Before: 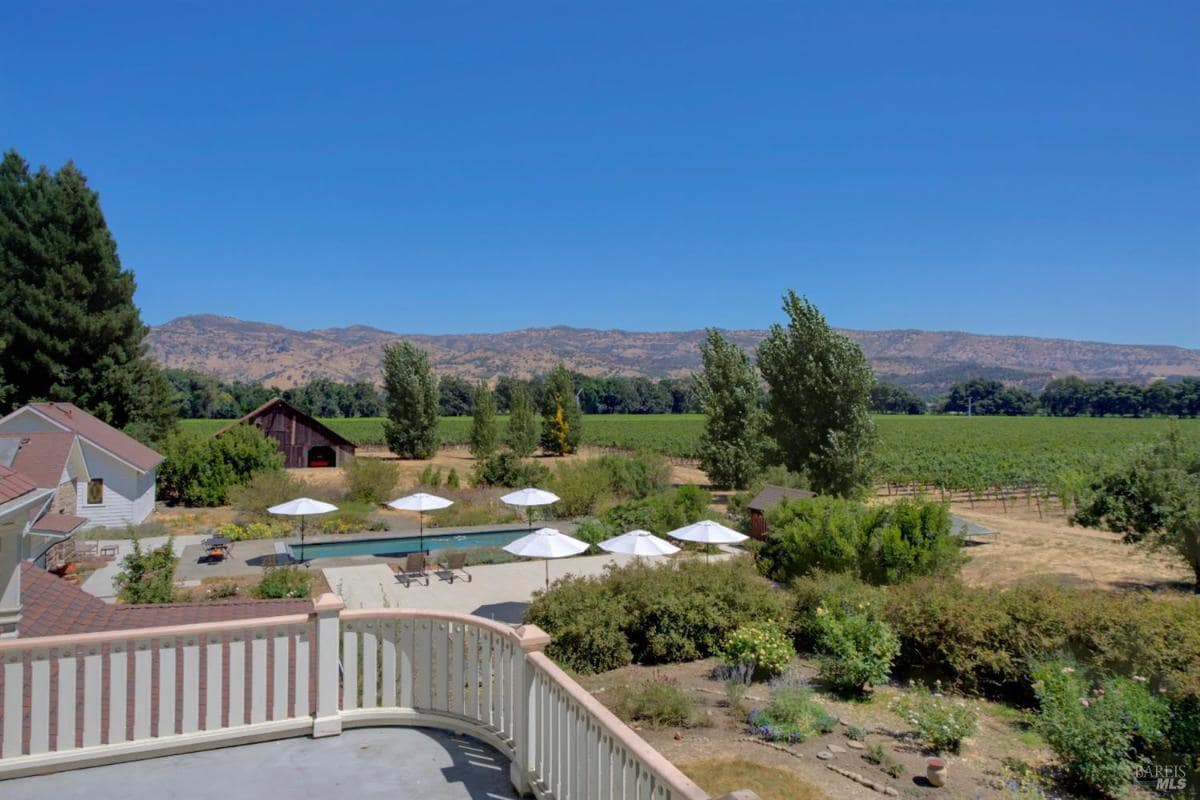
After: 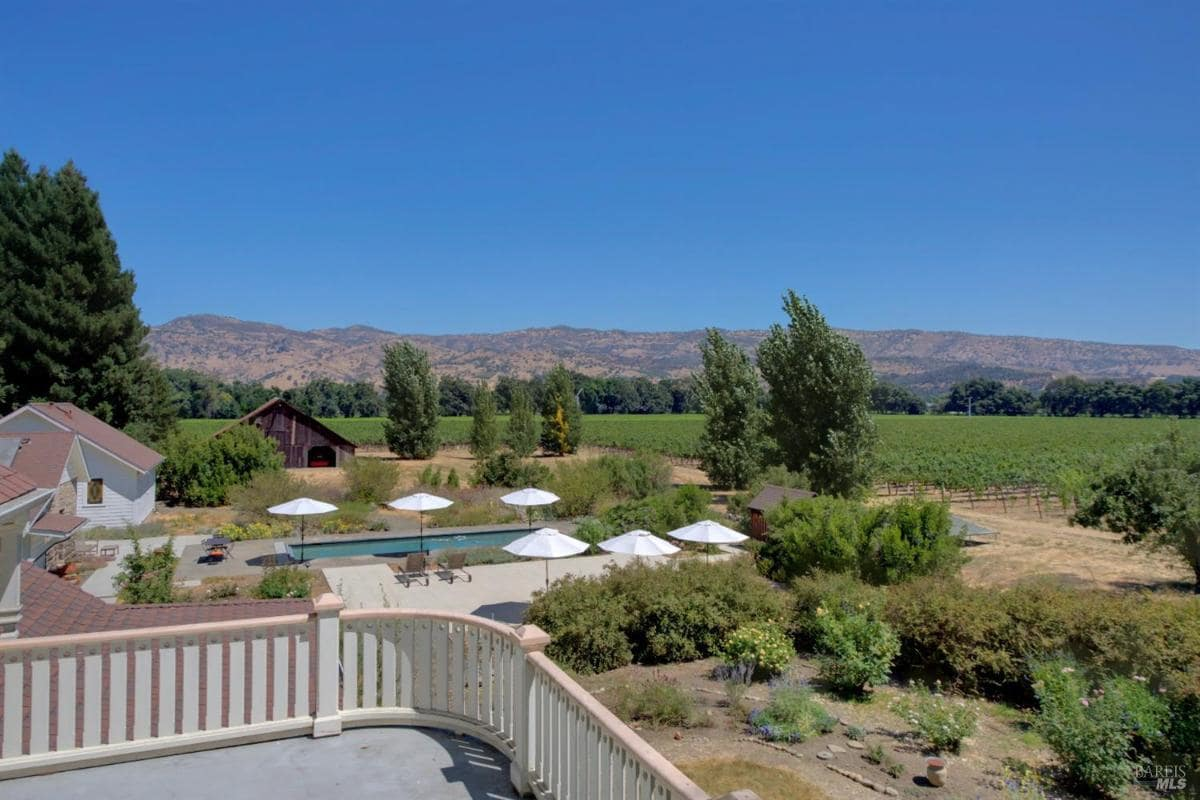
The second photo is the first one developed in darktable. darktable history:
contrast brightness saturation: contrast 0.011, saturation -0.051
